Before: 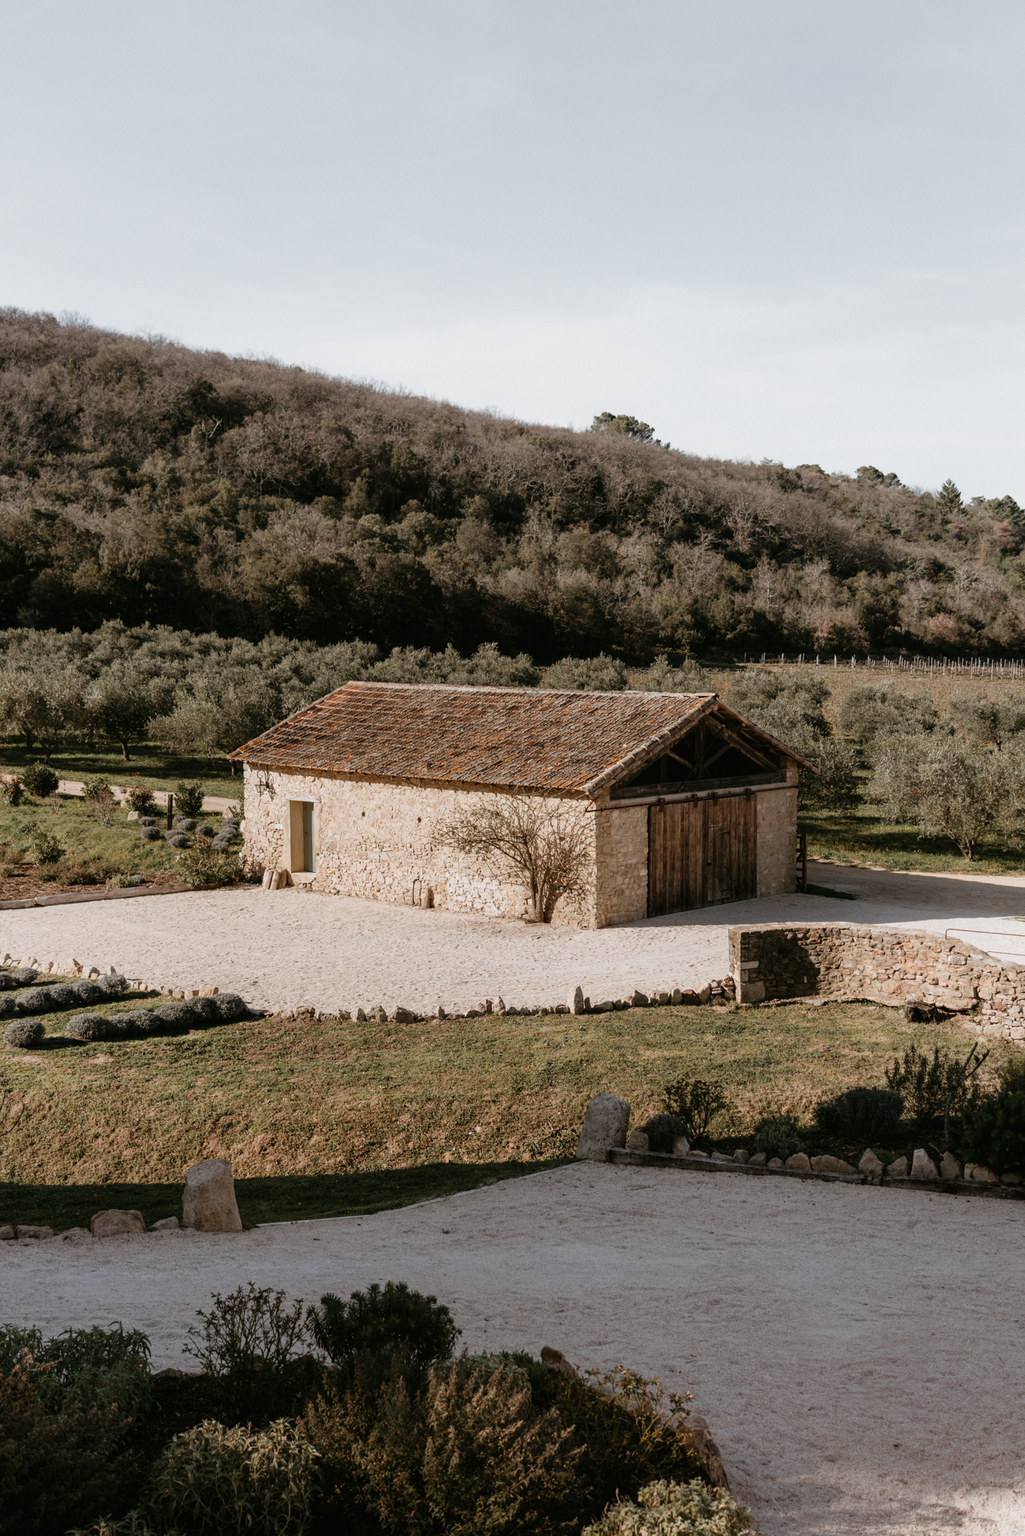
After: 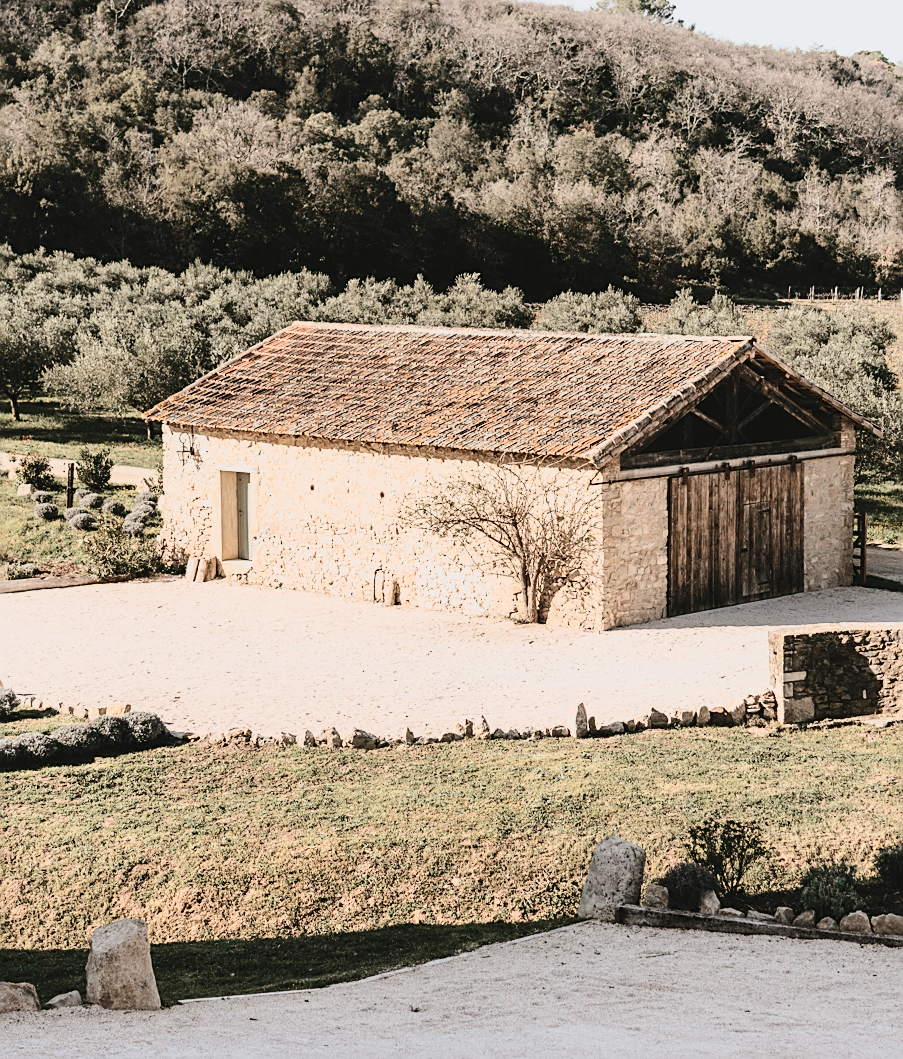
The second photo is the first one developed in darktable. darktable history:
tone equalizer: edges refinement/feathering 500, mask exposure compensation -1.57 EV, preserve details no
crop: left 11.118%, top 27.612%, right 18.326%, bottom 17.193%
sharpen: on, module defaults
contrast brightness saturation: brightness 0.148
exposure: exposure -0.146 EV, compensate highlight preservation false
levels: black 8.54%
tone curve: curves: ch0 [(0, 0.026) (0.146, 0.158) (0.272, 0.34) (0.434, 0.625) (0.676, 0.871) (0.994, 0.955)], color space Lab, independent channels, preserve colors none
